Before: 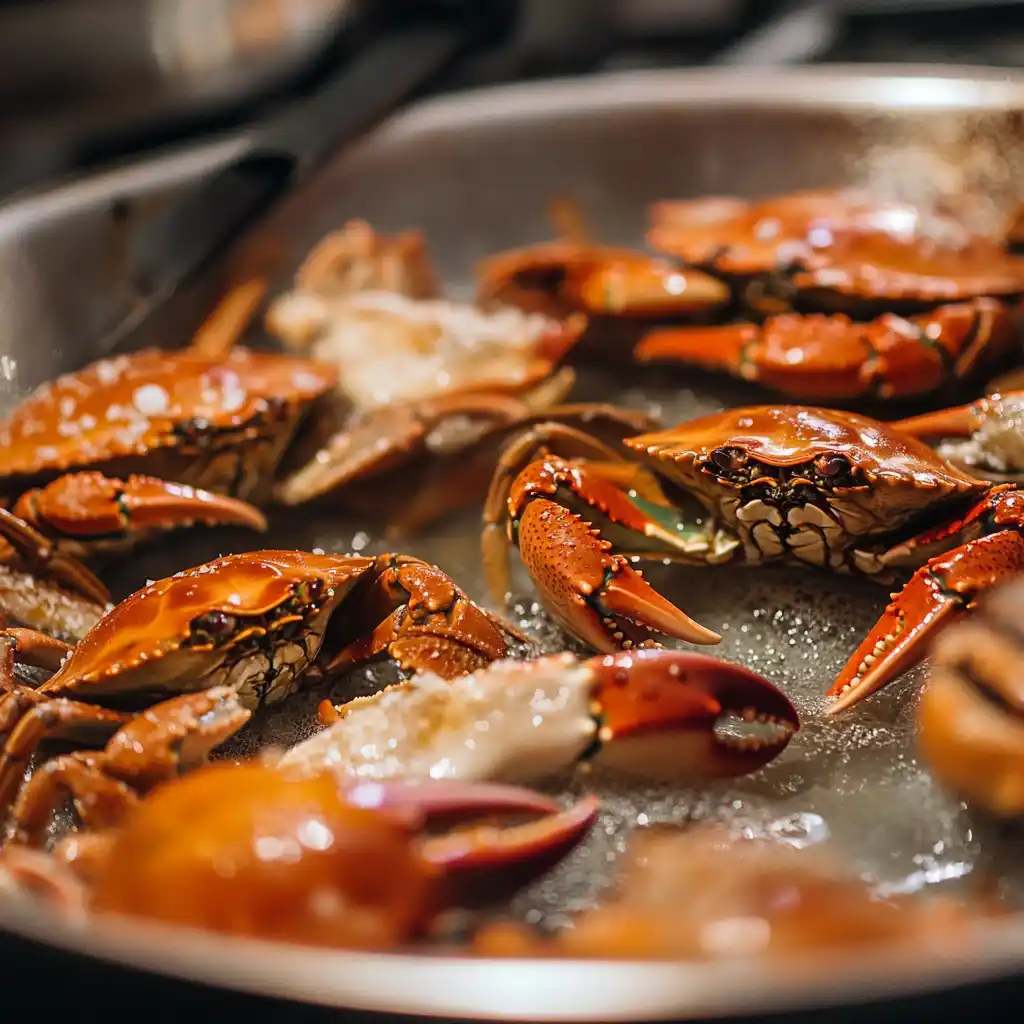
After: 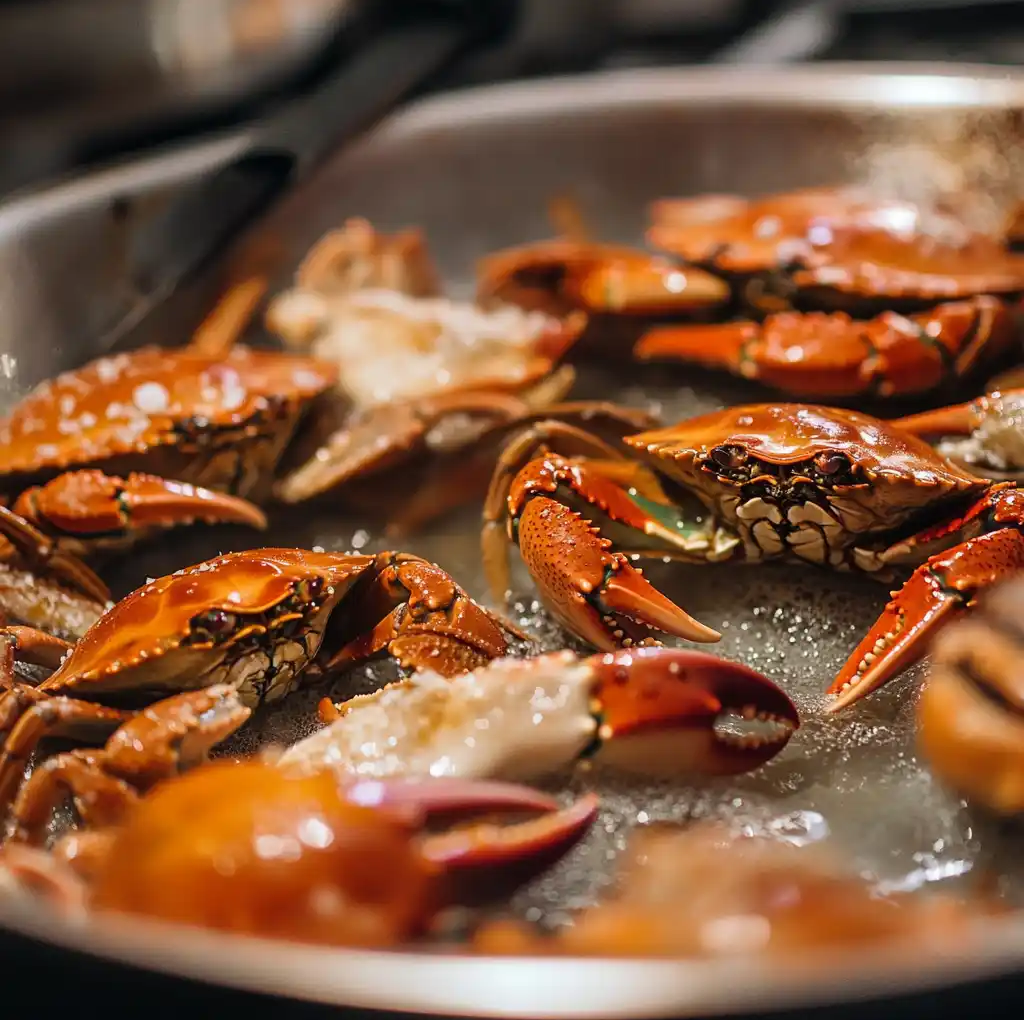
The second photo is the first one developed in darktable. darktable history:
crop: top 0.214%, bottom 0.101%
